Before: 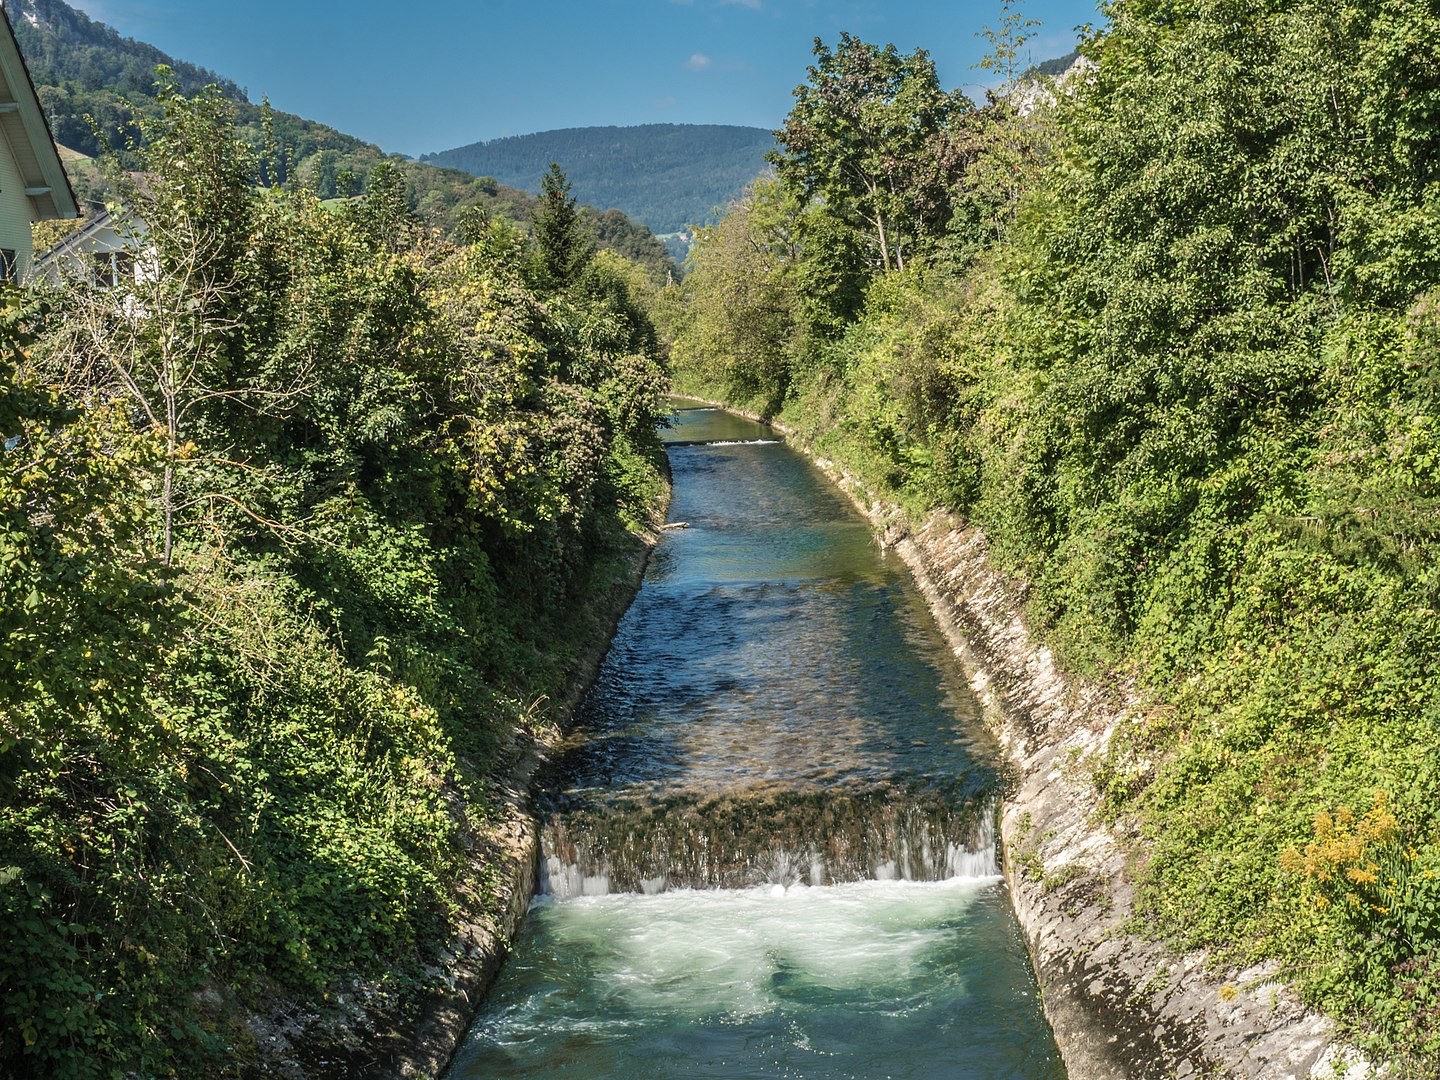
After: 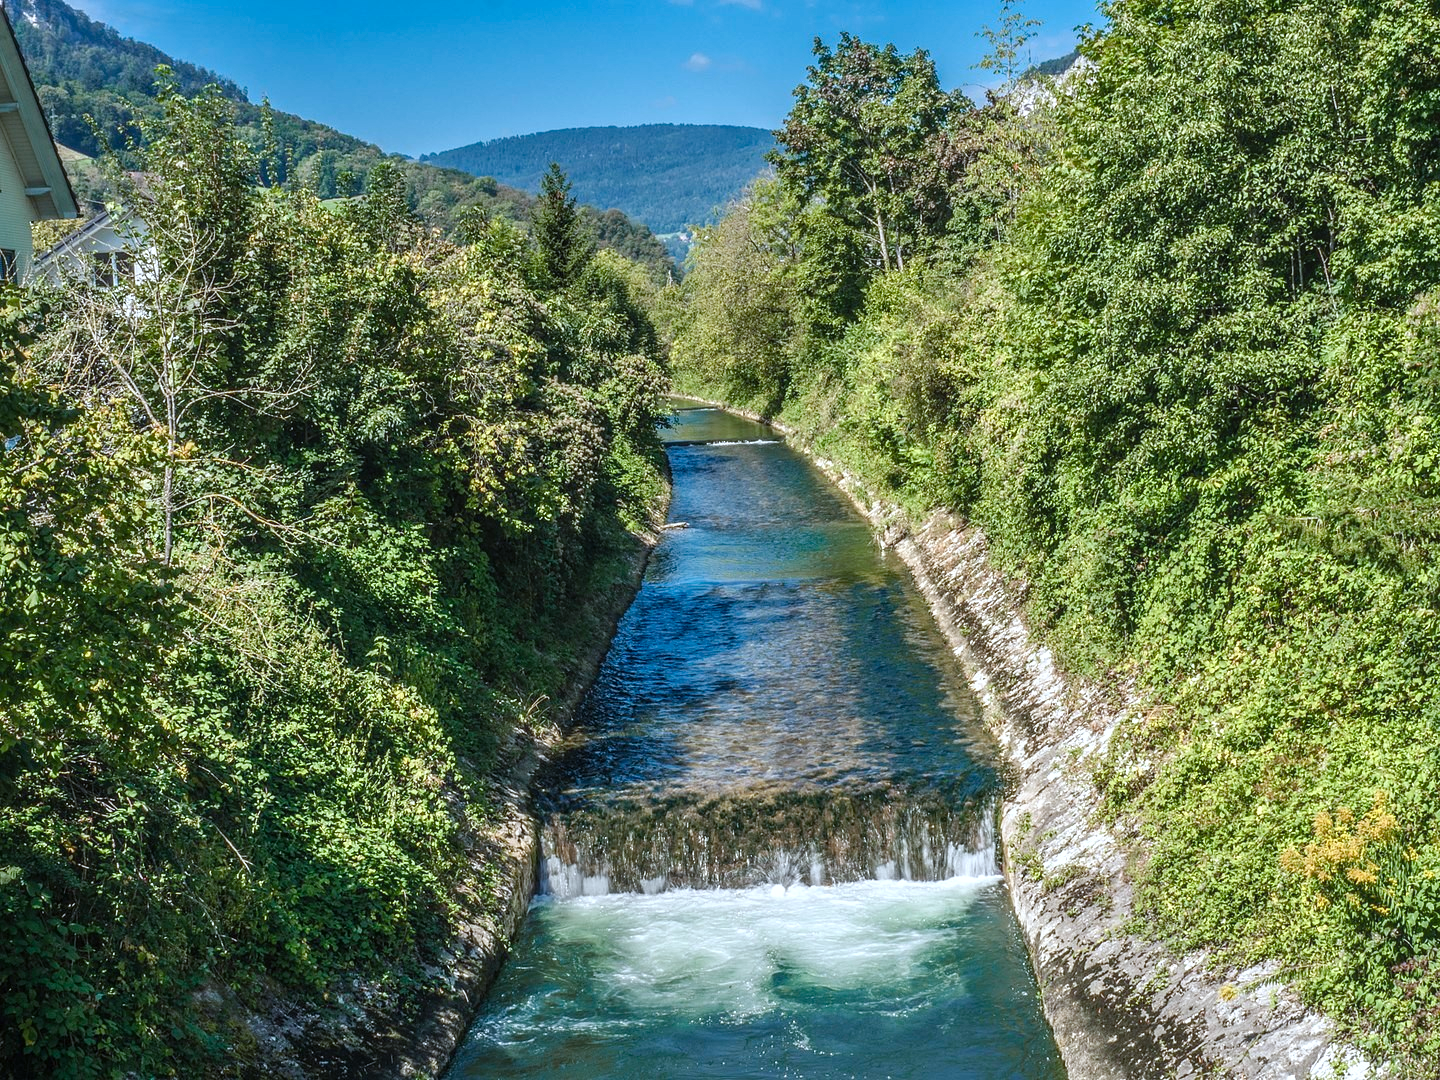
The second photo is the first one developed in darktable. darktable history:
color calibration: x 0.37, y 0.382, temperature 4313.32 K
local contrast: detail 110%
color balance rgb: linear chroma grading › shadows 32%, linear chroma grading › global chroma -2%, linear chroma grading › mid-tones 4%, perceptual saturation grading › global saturation -2%, perceptual saturation grading › highlights -8%, perceptual saturation grading › mid-tones 8%, perceptual saturation grading › shadows 4%, perceptual brilliance grading › highlights 8%, perceptual brilliance grading › mid-tones 4%, perceptual brilliance grading › shadows 2%, global vibrance 16%, saturation formula JzAzBz (2021)
